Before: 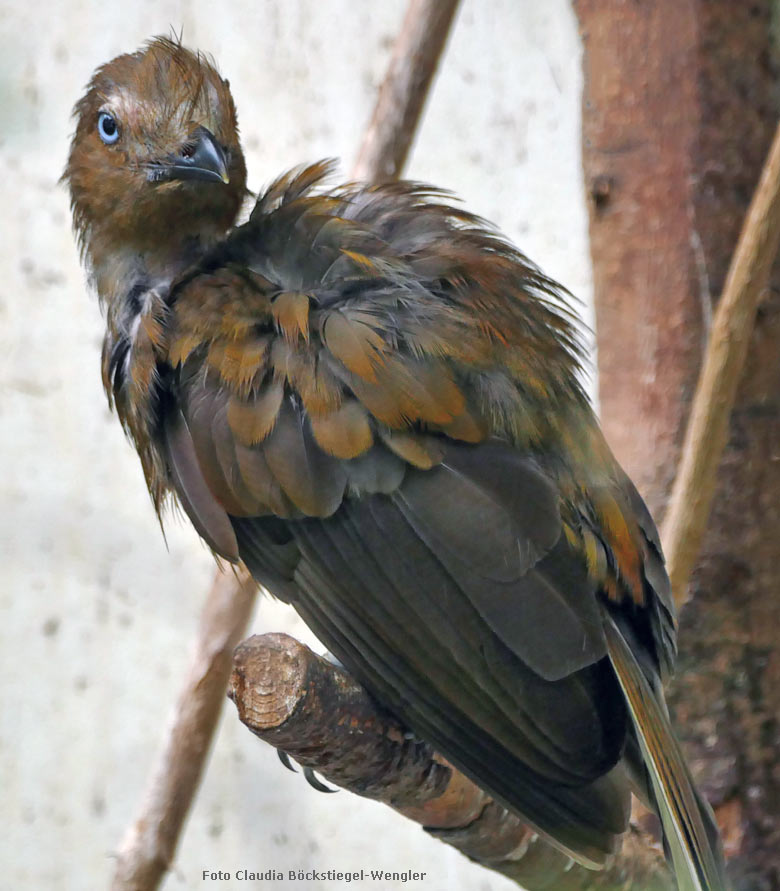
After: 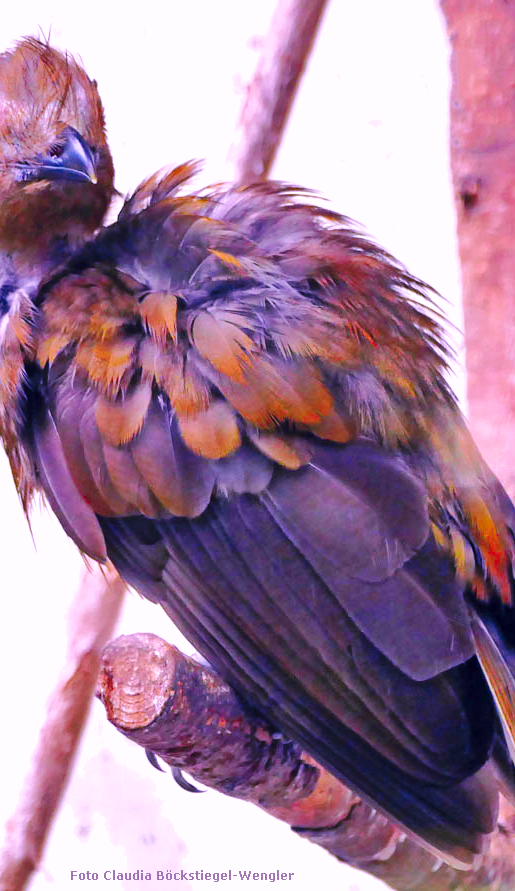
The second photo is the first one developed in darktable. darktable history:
color calibration: output R [1.107, -0.012, -0.003, 0], output B [0, 0, 1.308, 0], illuminant as shot in camera, x 0.369, y 0.376, temperature 4322.42 K
contrast brightness saturation: brightness -0.022, saturation 0.34
color balance rgb: perceptual saturation grading › global saturation 0.296%, perceptual brilliance grading › highlights 9.423%, perceptual brilliance grading › mid-tones 5.585%
exposure: exposure 0.174 EV, compensate exposure bias true, compensate highlight preservation false
crop: left 16.939%, right 16.961%
base curve: curves: ch0 [(0, 0) (0.036, 0.025) (0.121, 0.166) (0.206, 0.329) (0.605, 0.79) (1, 1)], preserve colors none
color correction: highlights a* -2.69, highlights b* 2.63
shadows and highlights: on, module defaults
